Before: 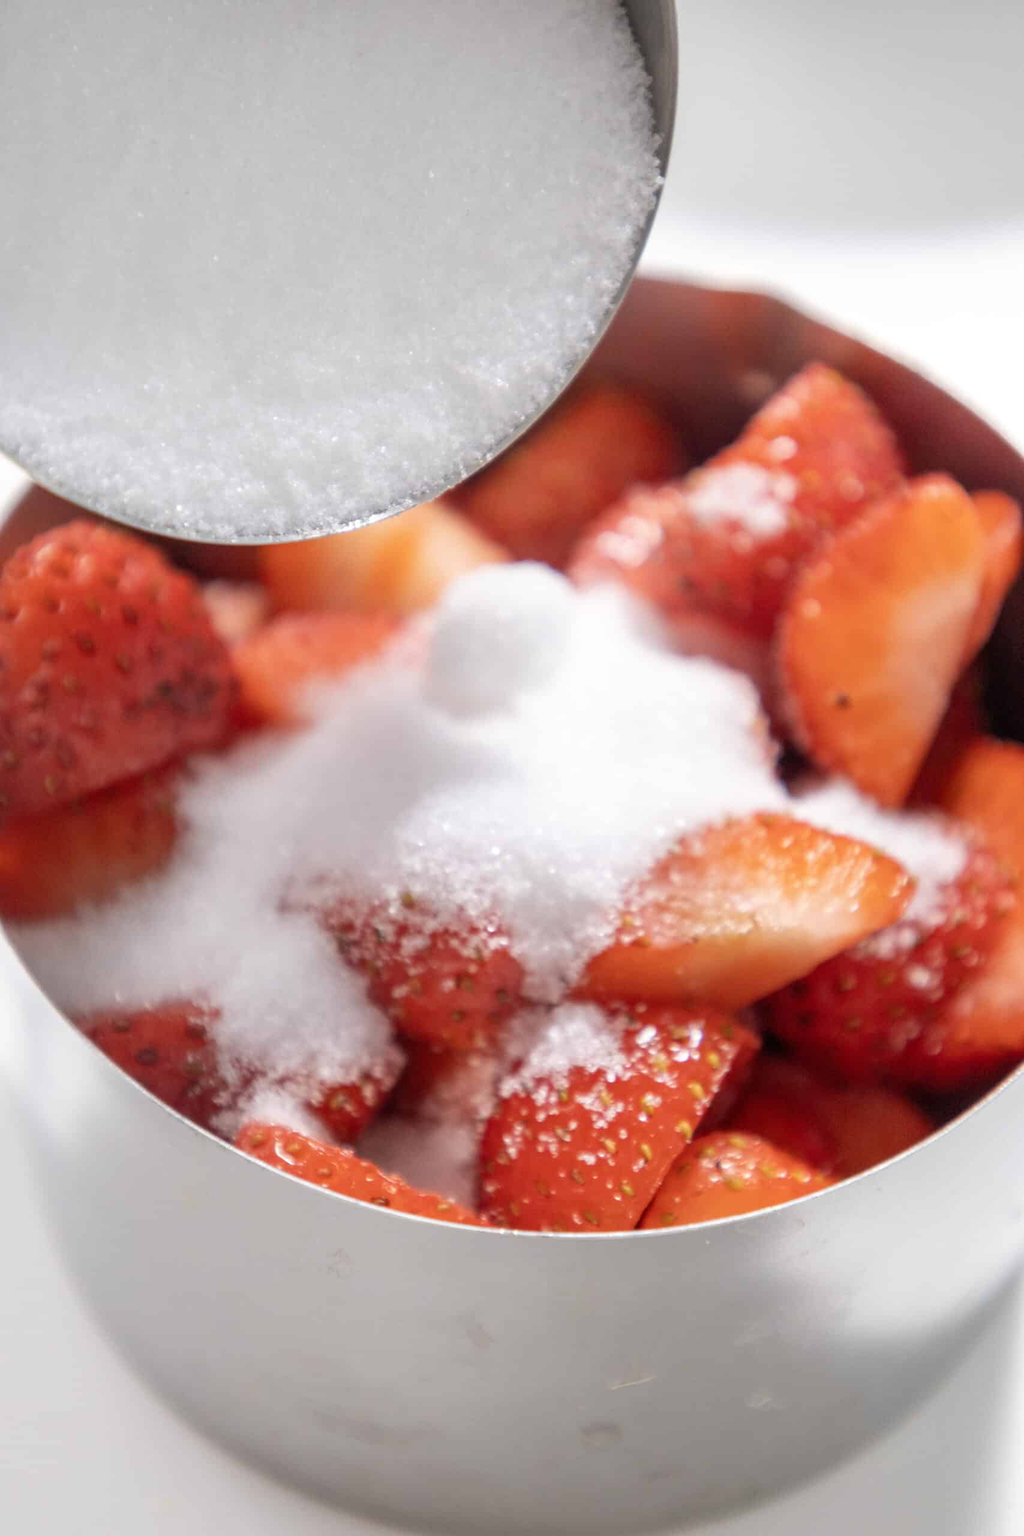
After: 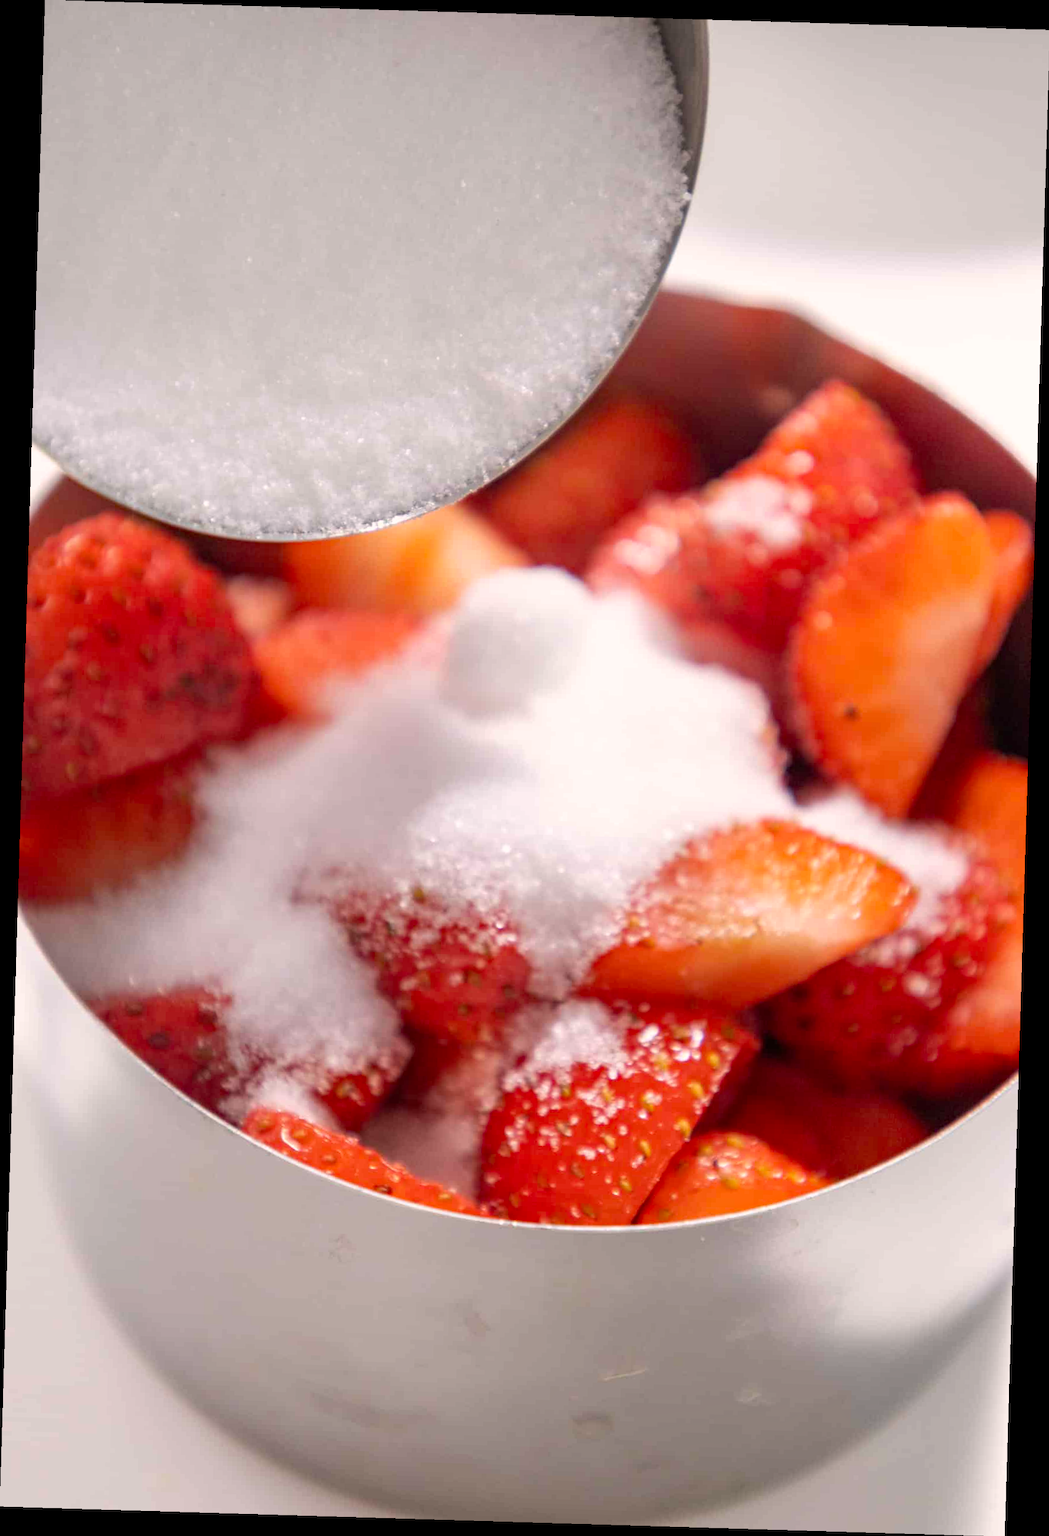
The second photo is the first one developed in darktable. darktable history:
color correction: highlights a* 7.34, highlights b* 4.37
white balance: red 0.978, blue 0.999
rotate and perspective: rotation 1.72°, automatic cropping off
haze removal: compatibility mode true, adaptive false
color zones: curves: ch0 [(0, 0.5) (0.143, 0.5) (0.286, 0.5) (0.429, 0.5) (0.571, 0.5) (0.714, 0.476) (0.857, 0.5) (1, 0.5)]; ch2 [(0, 0.5) (0.143, 0.5) (0.286, 0.5) (0.429, 0.5) (0.571, 0.5) (0.714, 0.487) (0.857, 0.5) (1, 0.5)]
